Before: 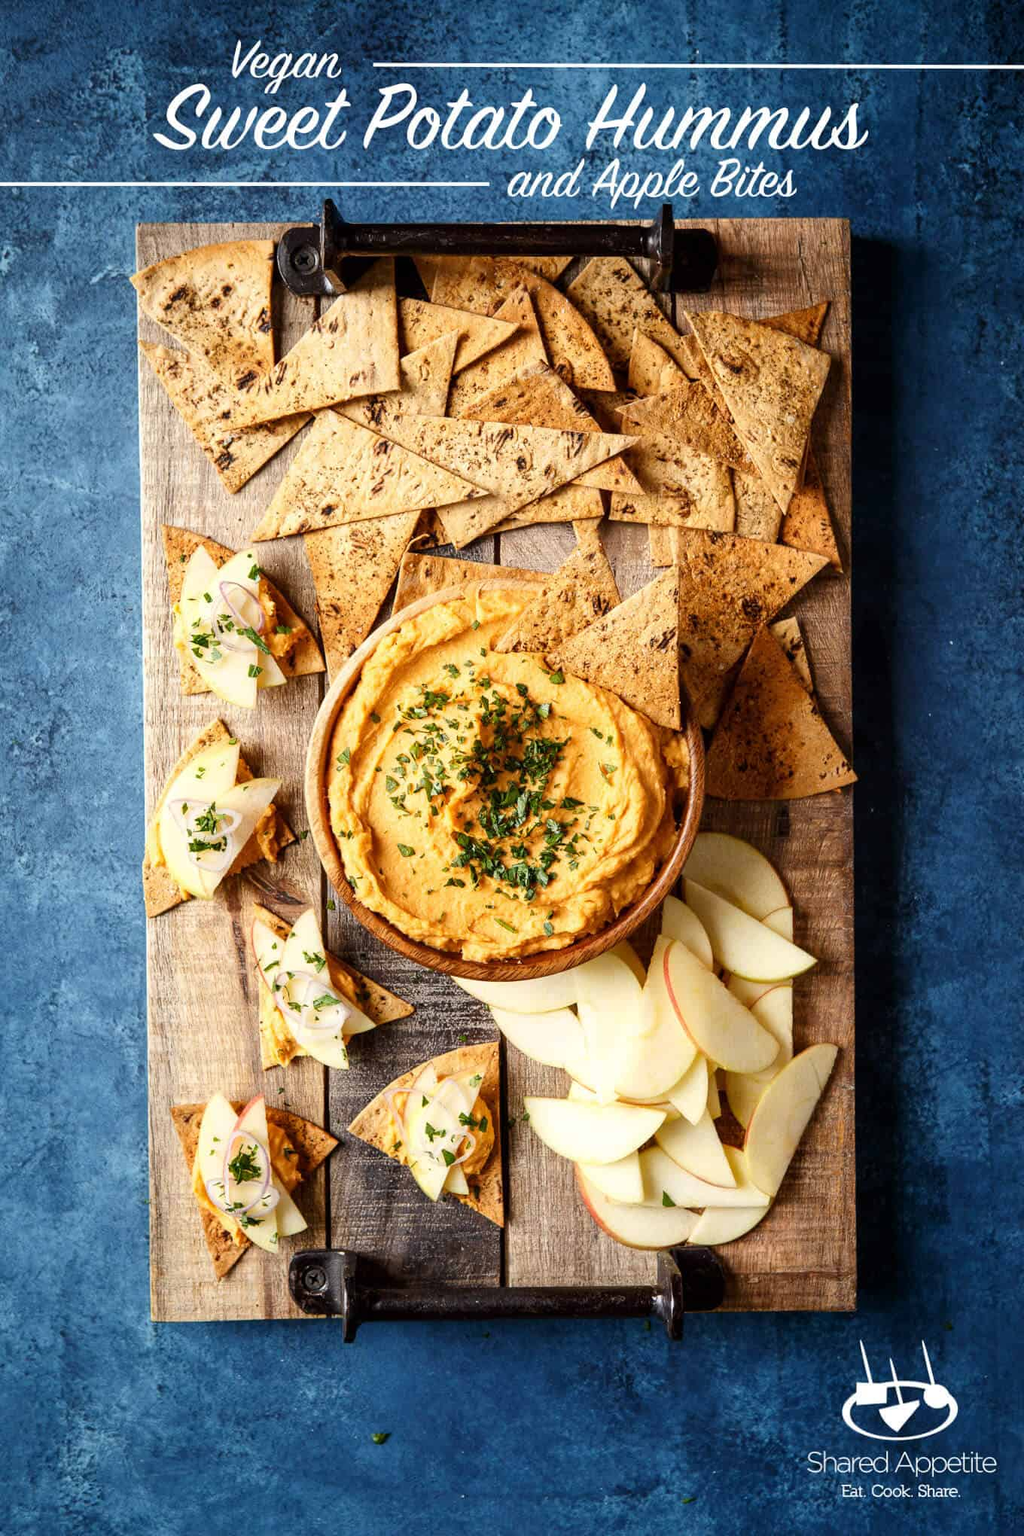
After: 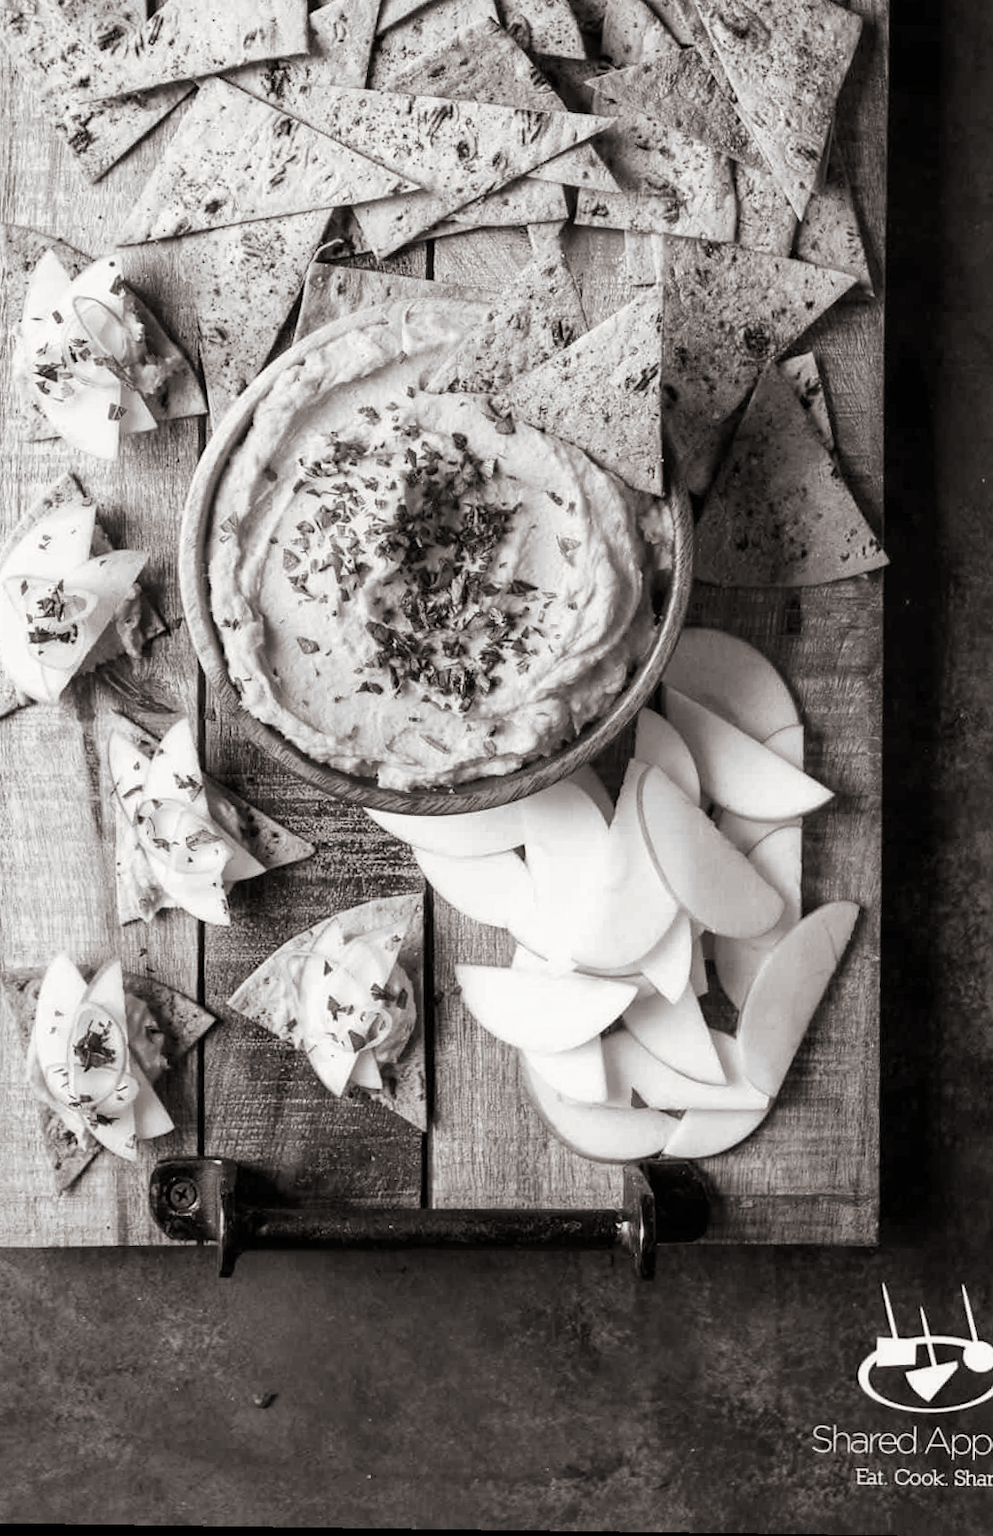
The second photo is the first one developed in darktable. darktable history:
rotate and perspective: rotation 0.8°, automatic cropping off
split-toning: shadows › hue 26°, shadows › saturation 0.09, highlights › hue 40°, highlights › saturation 0.18, balance -63, compress 0%
monochrome: a 32, b 64, size 2.3
crop: left 16.871%, top 22.857%, right 9.116%
